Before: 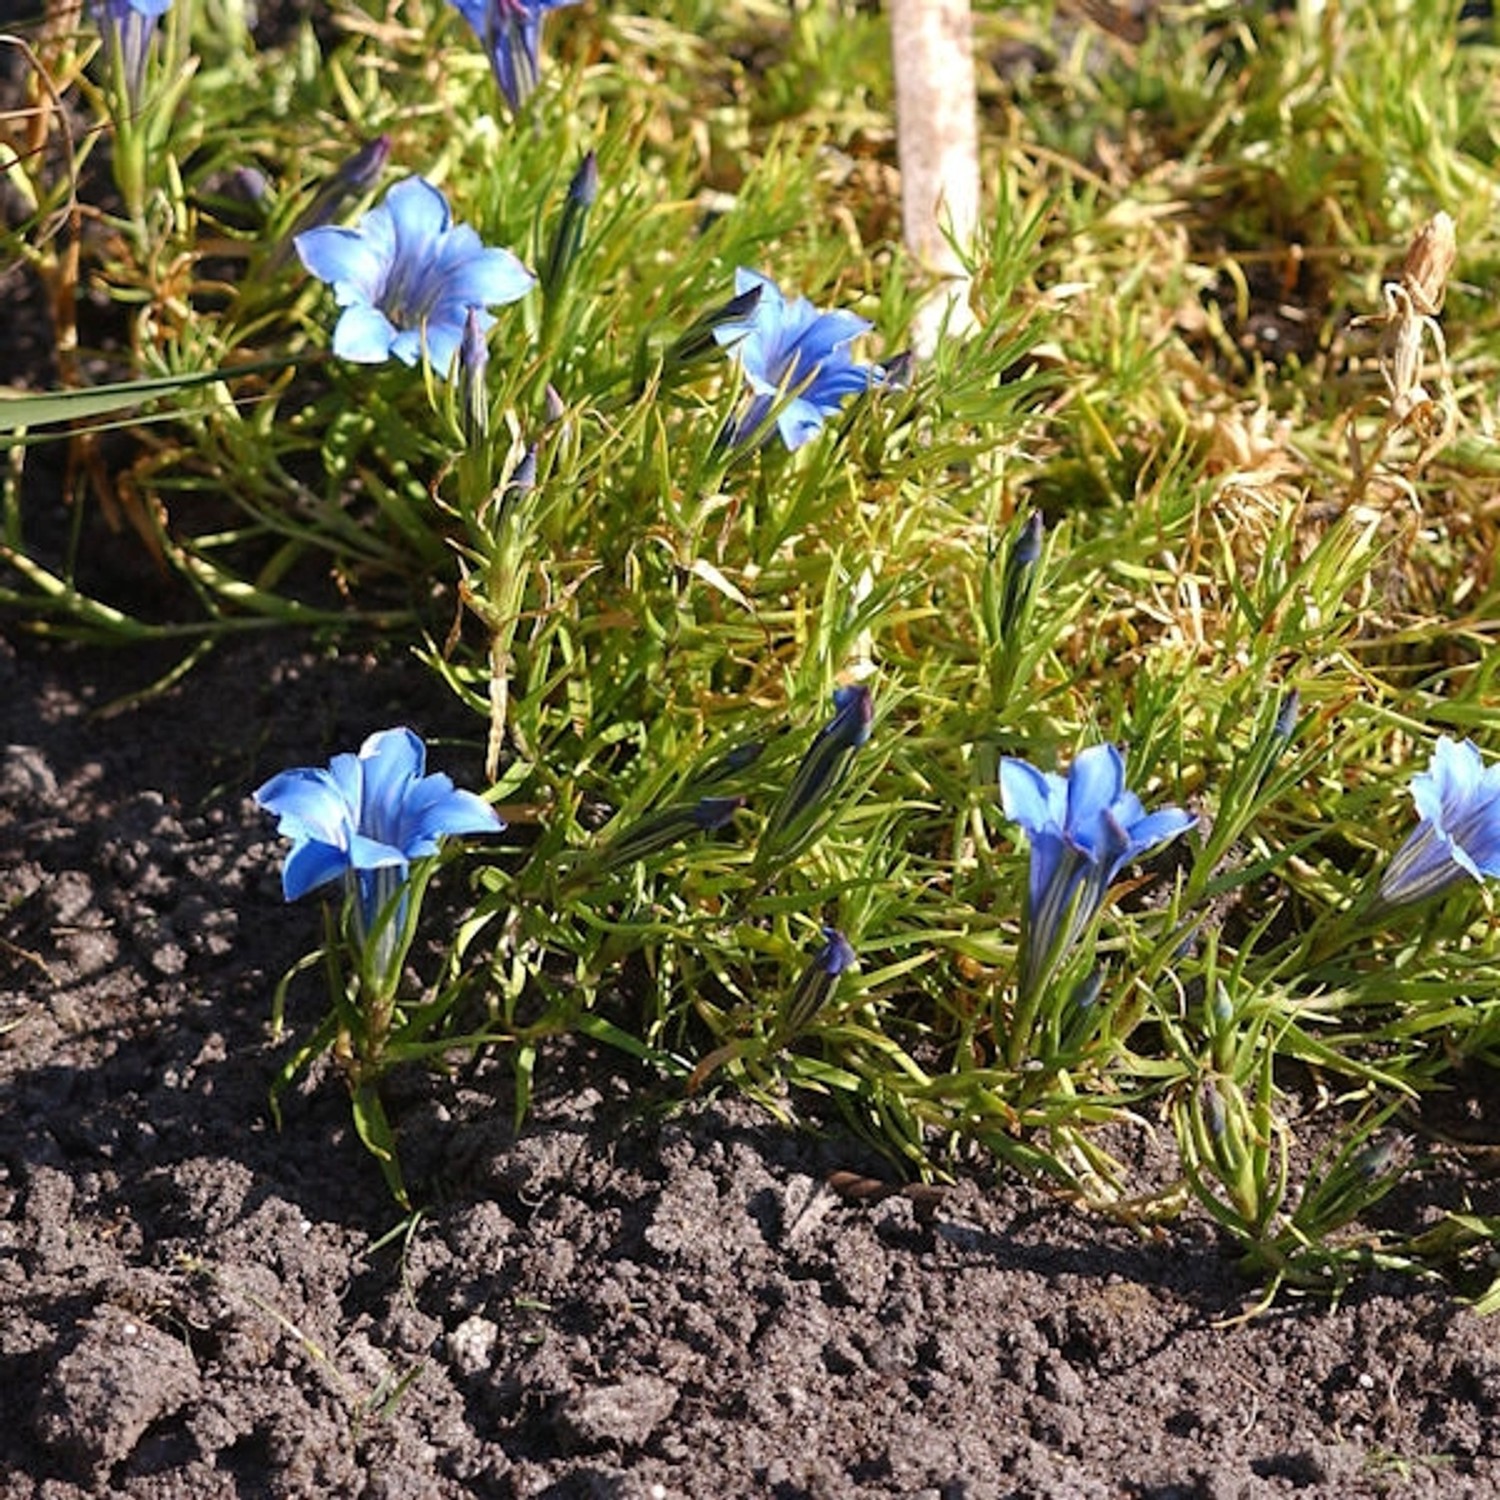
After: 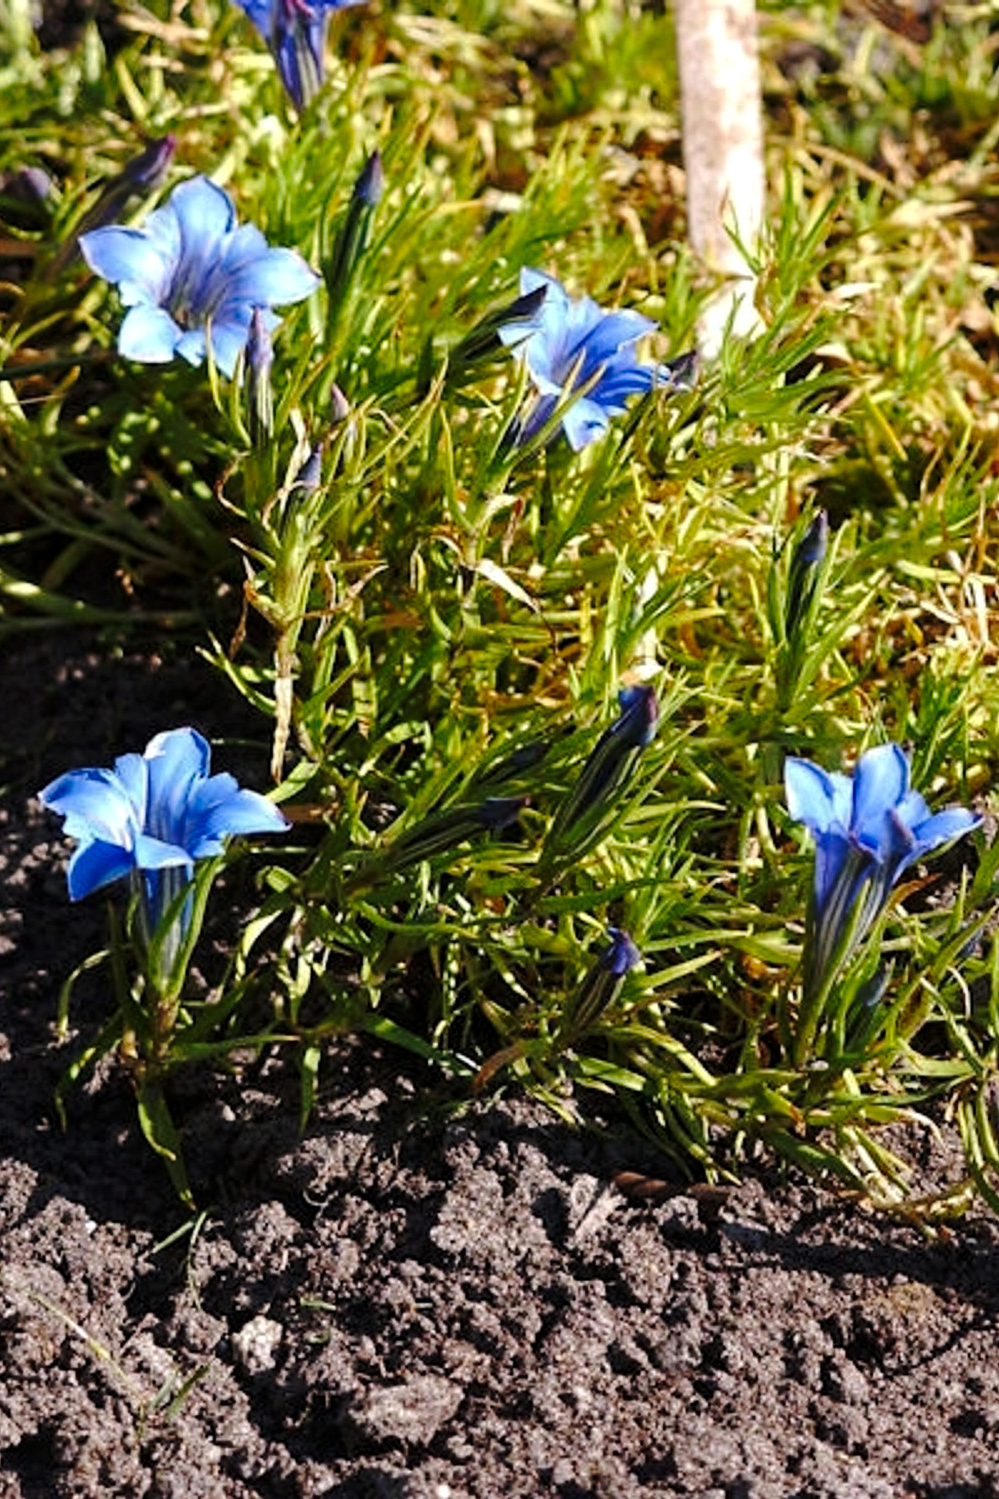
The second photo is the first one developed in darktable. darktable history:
crop and rotate: left 14.391%, right 18.972%
base curve: curves: ch0 [(0, 0) (0.073, 0.04) (0.157, 0.139) (0.492, 0.492) (0.758, 0.758) (1, 1)], preserve colors none
local contrast: highlights 101%, shadows 98%, detail 120%, midtone range 0.2
